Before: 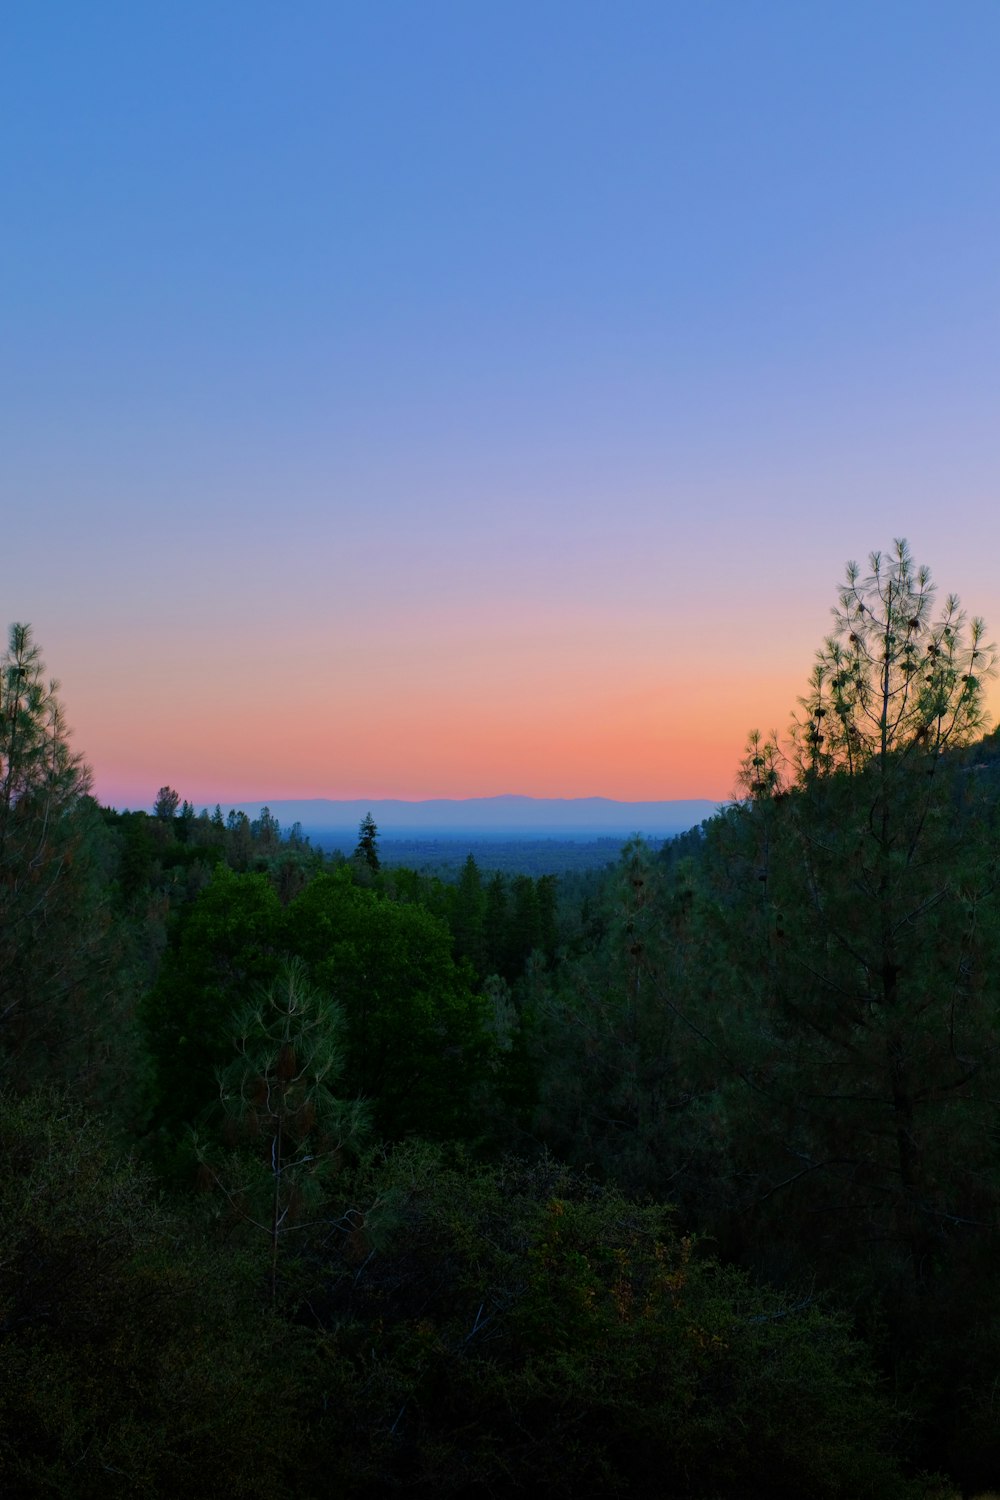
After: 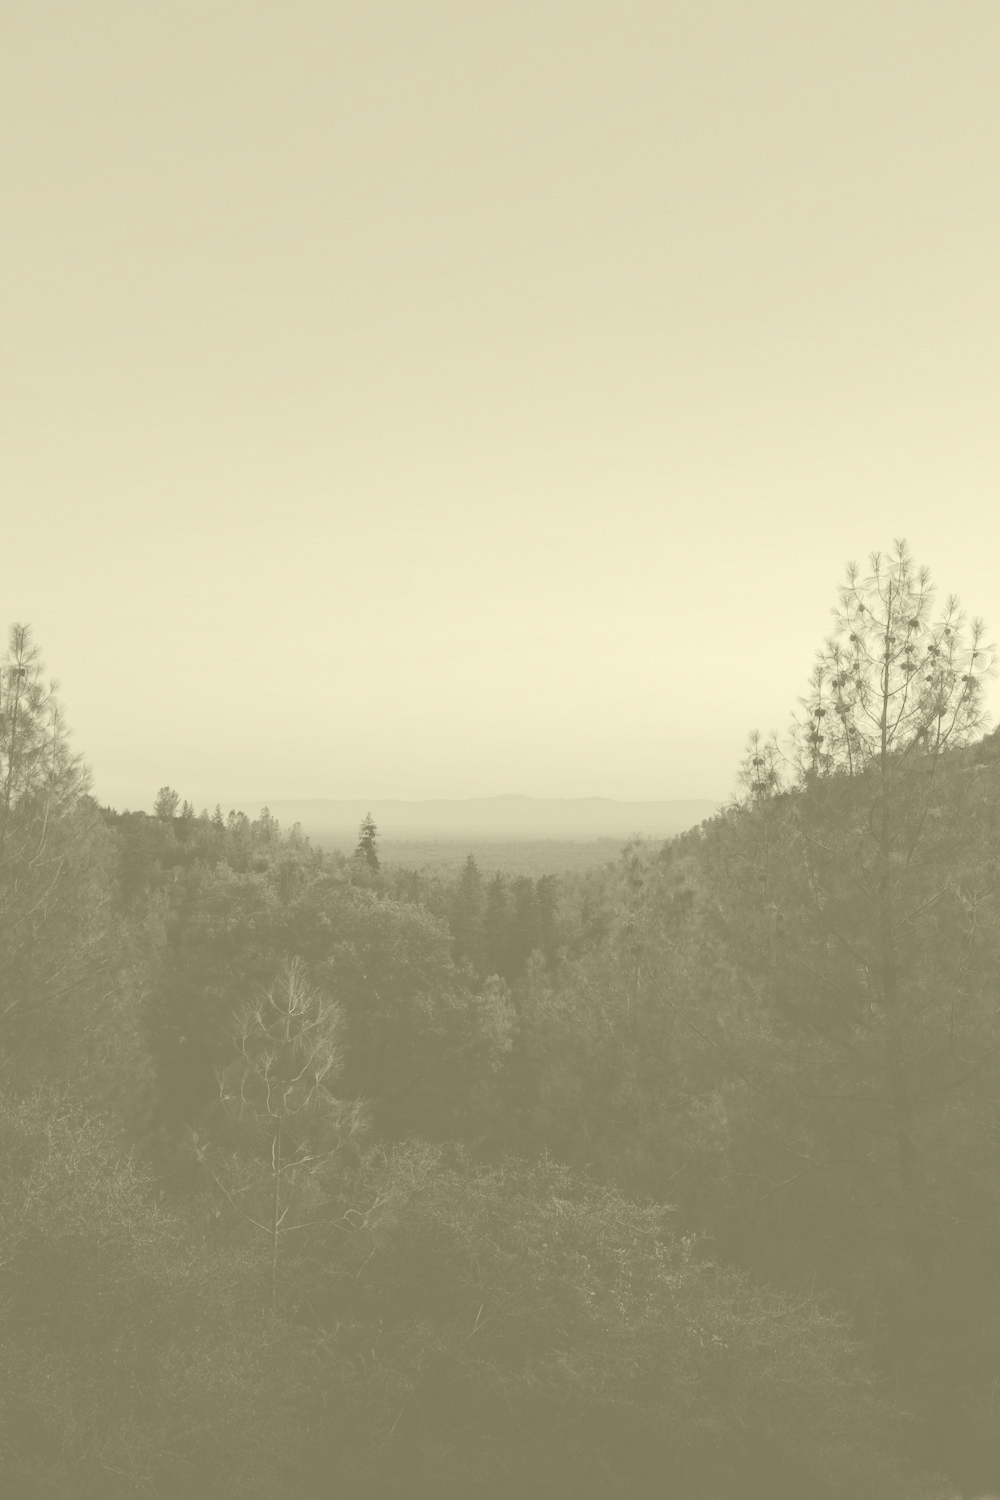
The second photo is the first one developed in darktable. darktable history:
exposure: black level correction 0.012, compensate highlight preservation false
colorize: hue 43.2°, saturation 40%, version 1
